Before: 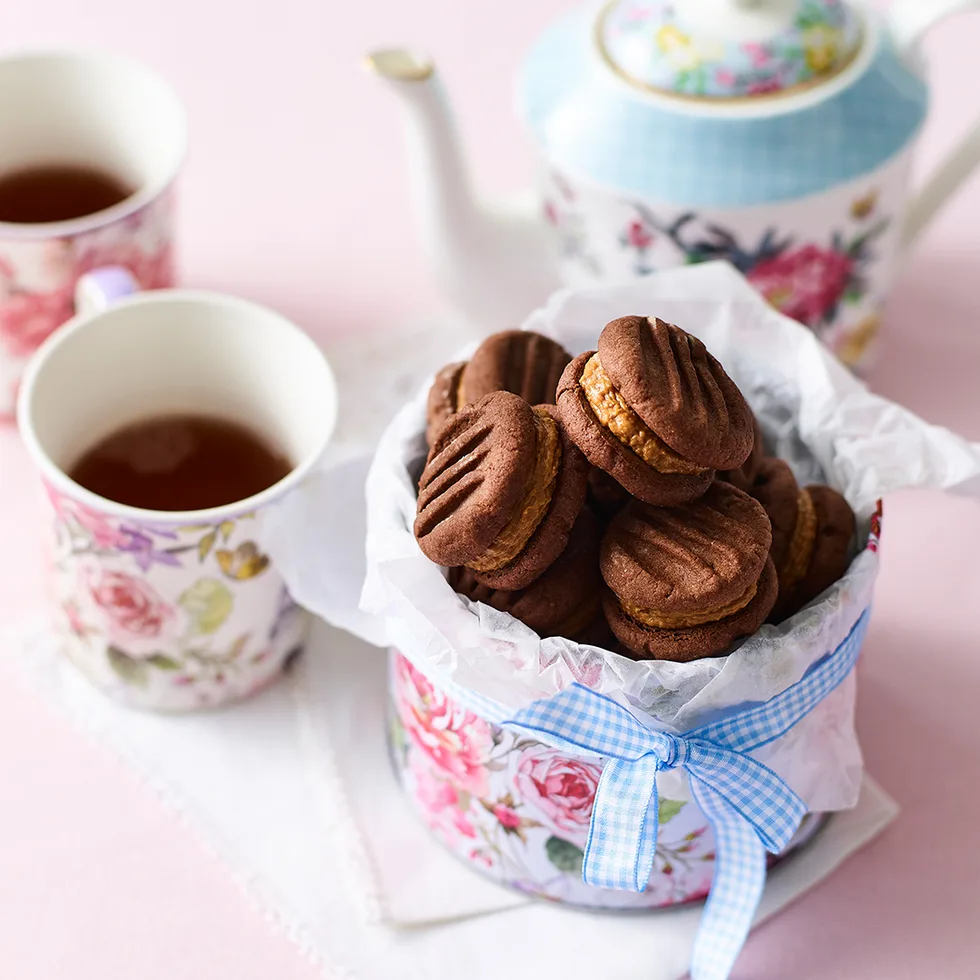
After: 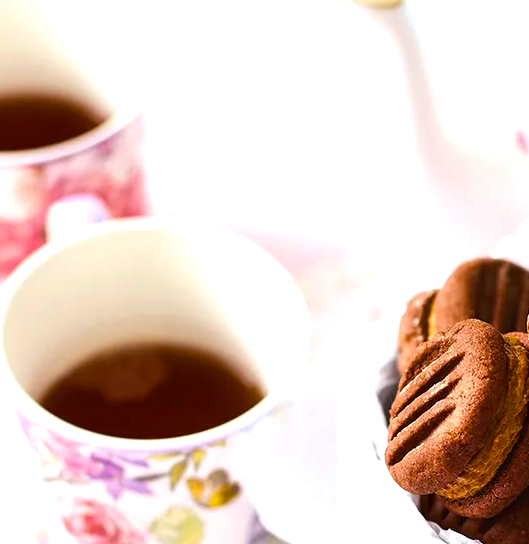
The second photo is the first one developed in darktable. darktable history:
exposure: compensate highlight preservation false
crop and rotate: left 3.039%, top 7.415%, right 42.962%, bottom 37.069%
color balance rgb: perceptual saturation grading › global saturation 31.017%, perceptual brilliance grading › global brilliance 18.163%, global vibrance 15.051%
